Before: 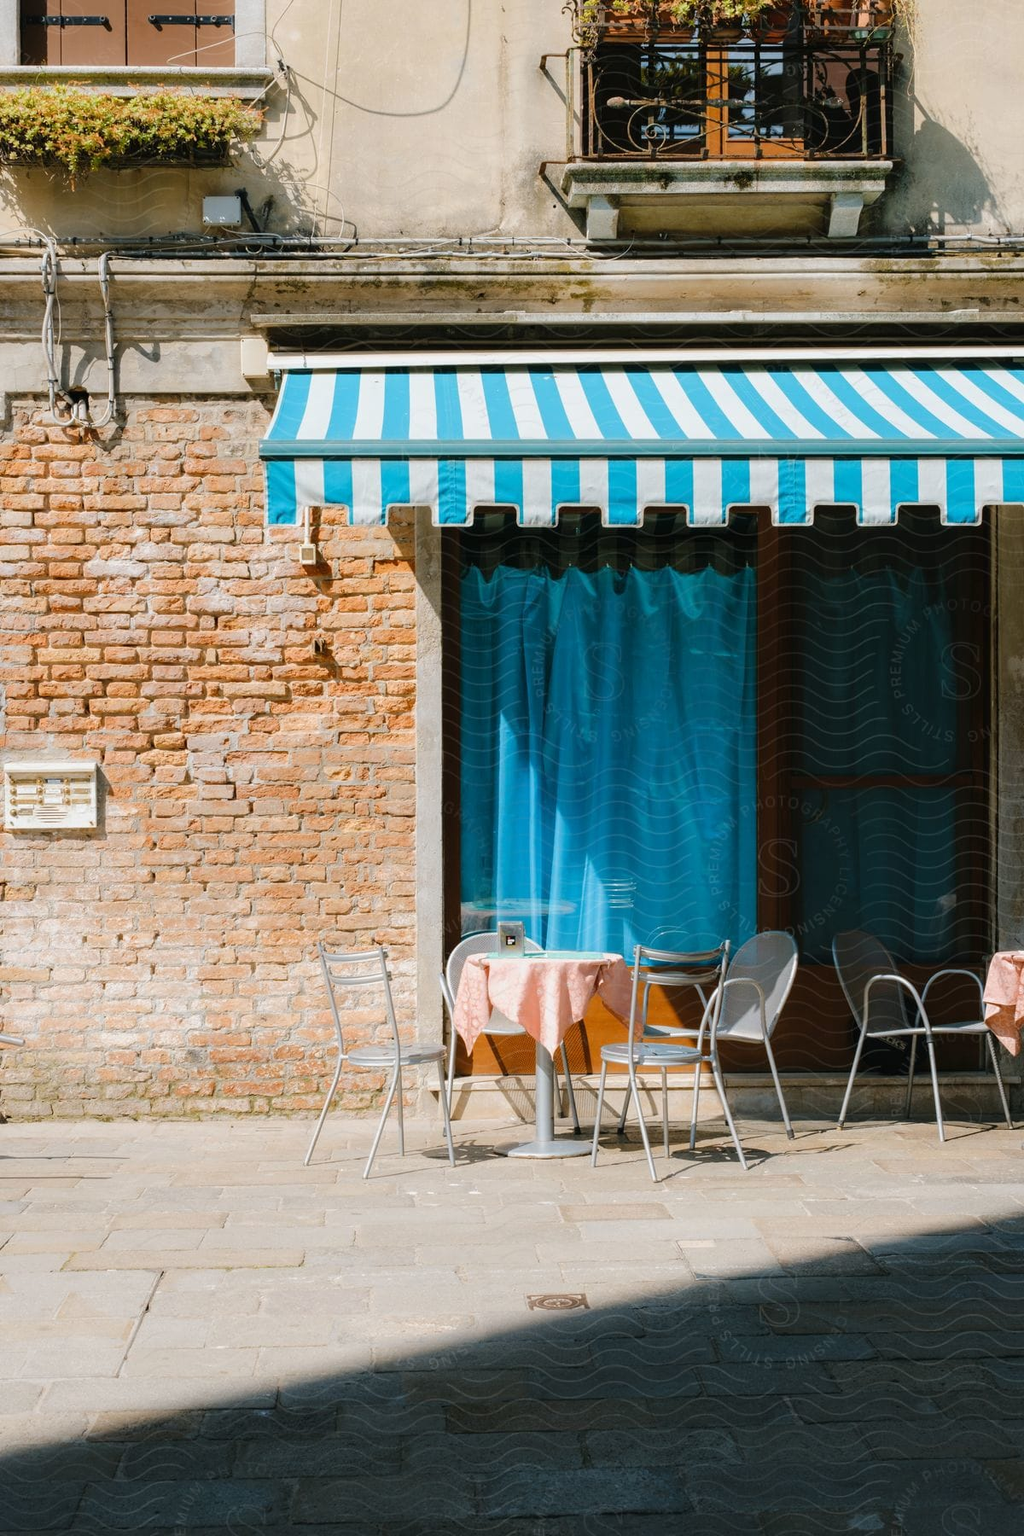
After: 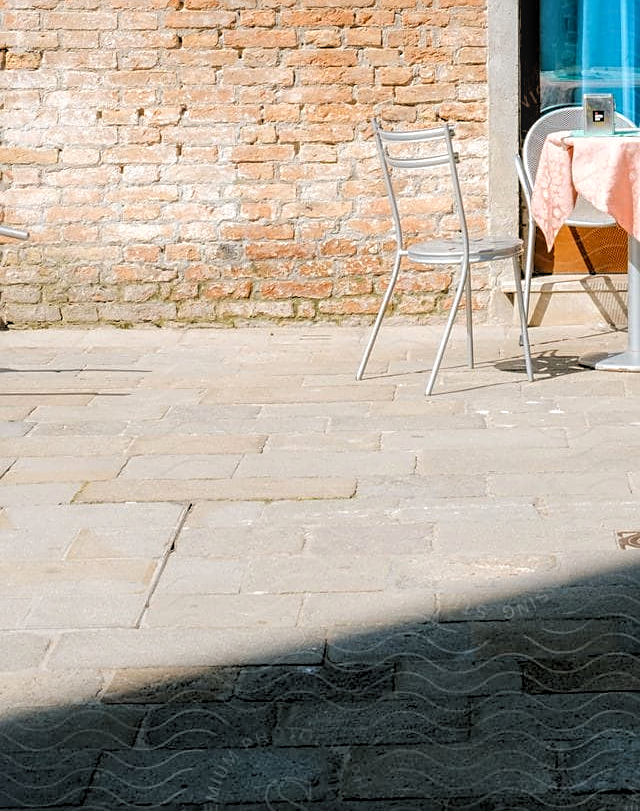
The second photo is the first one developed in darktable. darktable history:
sharpen: on, module defaults
local contrast: on, module defaults
crop and rotate: top 54.778%, right 46.61%, bottom 0.159%
rgb levels: levels [[0.013, 0.434, 0.89], [0, 0.5, 1], [0, 0.5, 1]]
